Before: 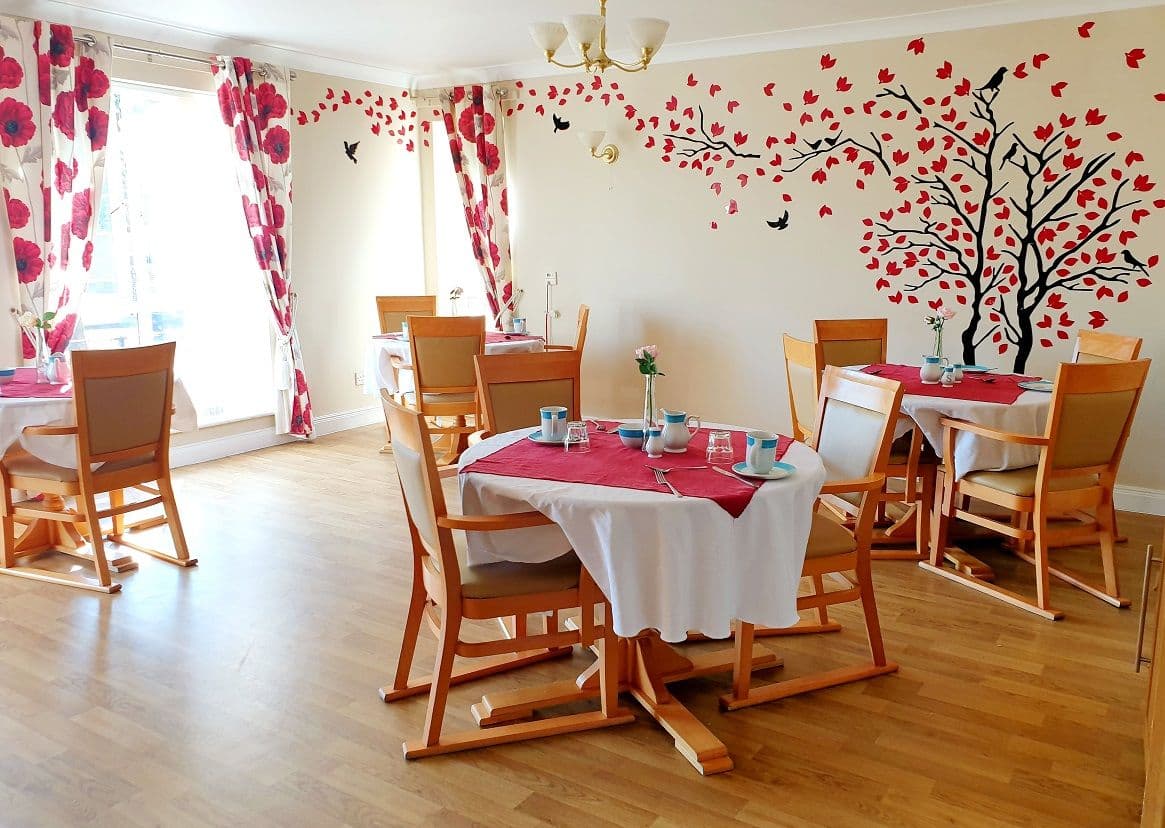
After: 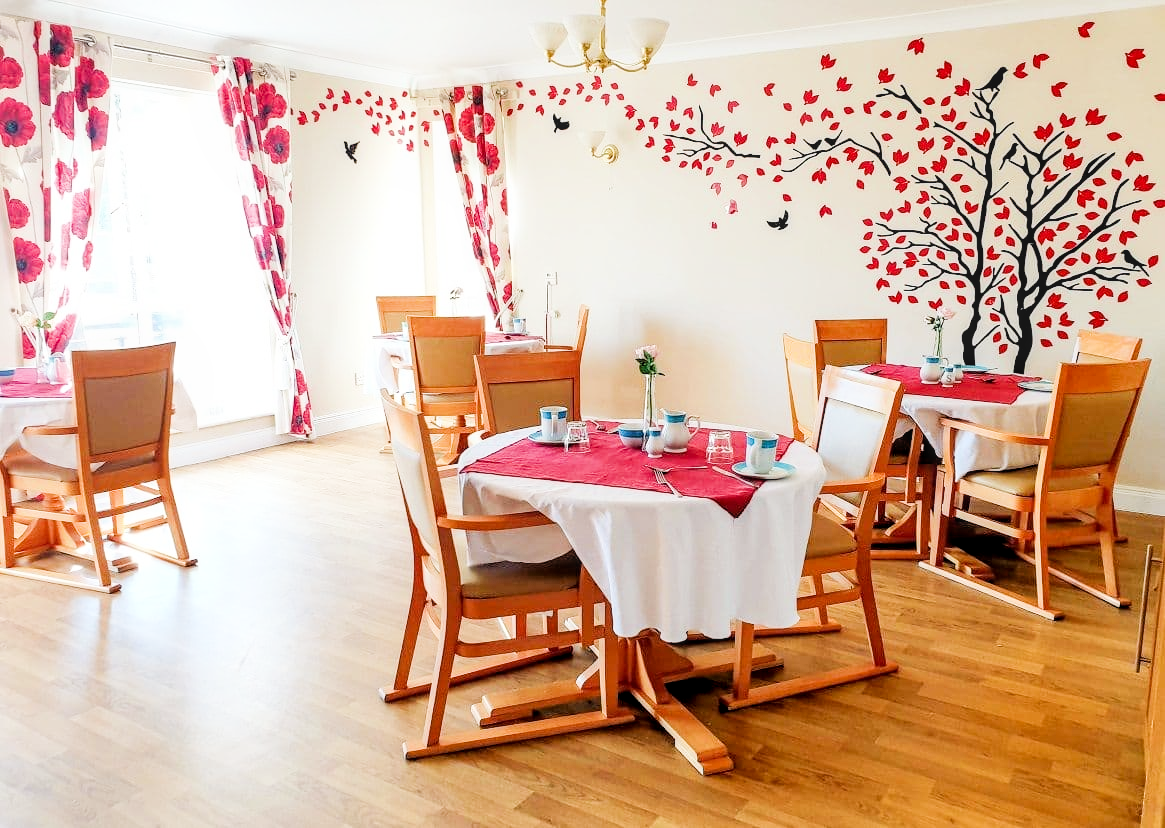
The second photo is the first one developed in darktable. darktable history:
local contrast: on, module defaults
filmic rgb: black relative exposure -5 EV, hardness 2.88, contrast 1.2, highlights saturation mix -30%
exposure: black level correction 0.001, exposure 1.05 EV, compensate exposure bias true, compensate highlight preservation false
